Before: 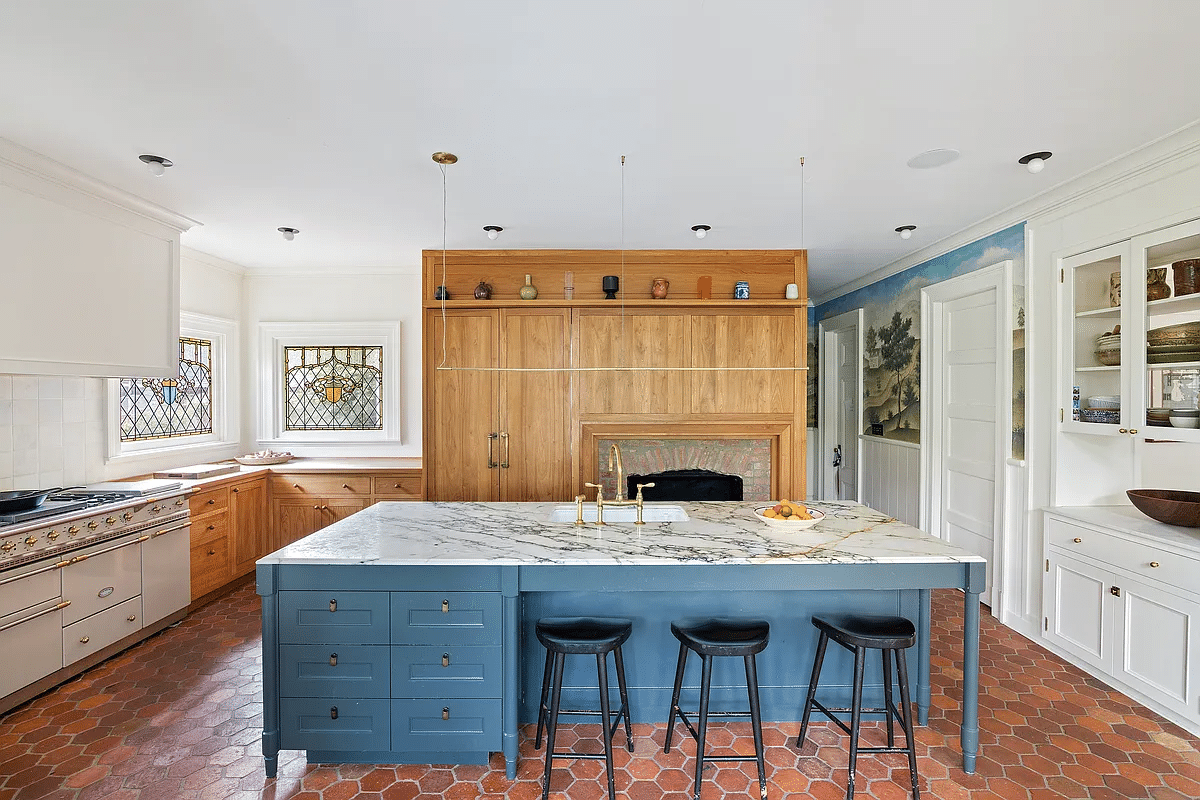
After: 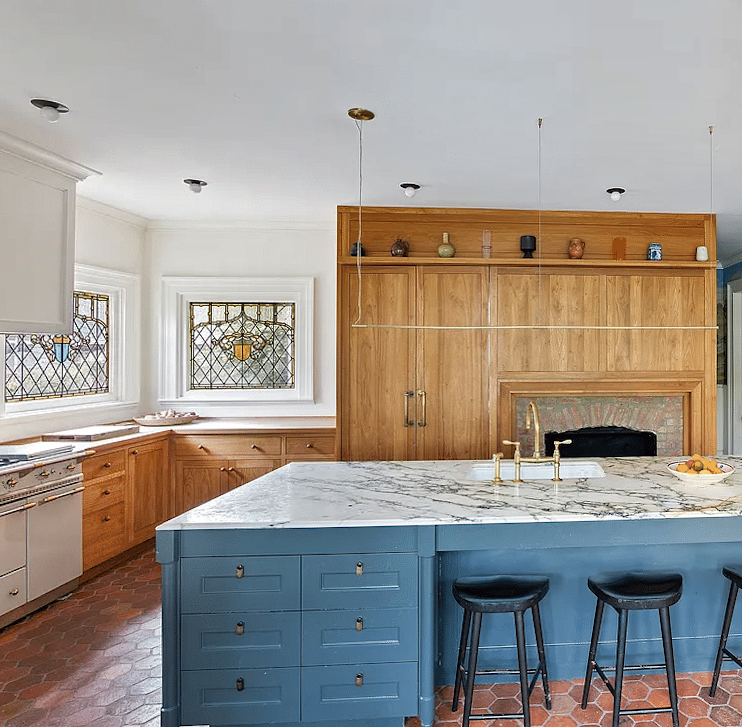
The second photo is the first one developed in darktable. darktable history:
shadows and highlights: soften with gaussian
crop: left 10.644%, right 26.528%
rotate and perspective: rotation -0.013°, lens shift (vertical) -0.027, lens shift (horizontal) 0.178, crop left 0.016, crop right 0.989, crop top 0.082, crop bottom 0.918
